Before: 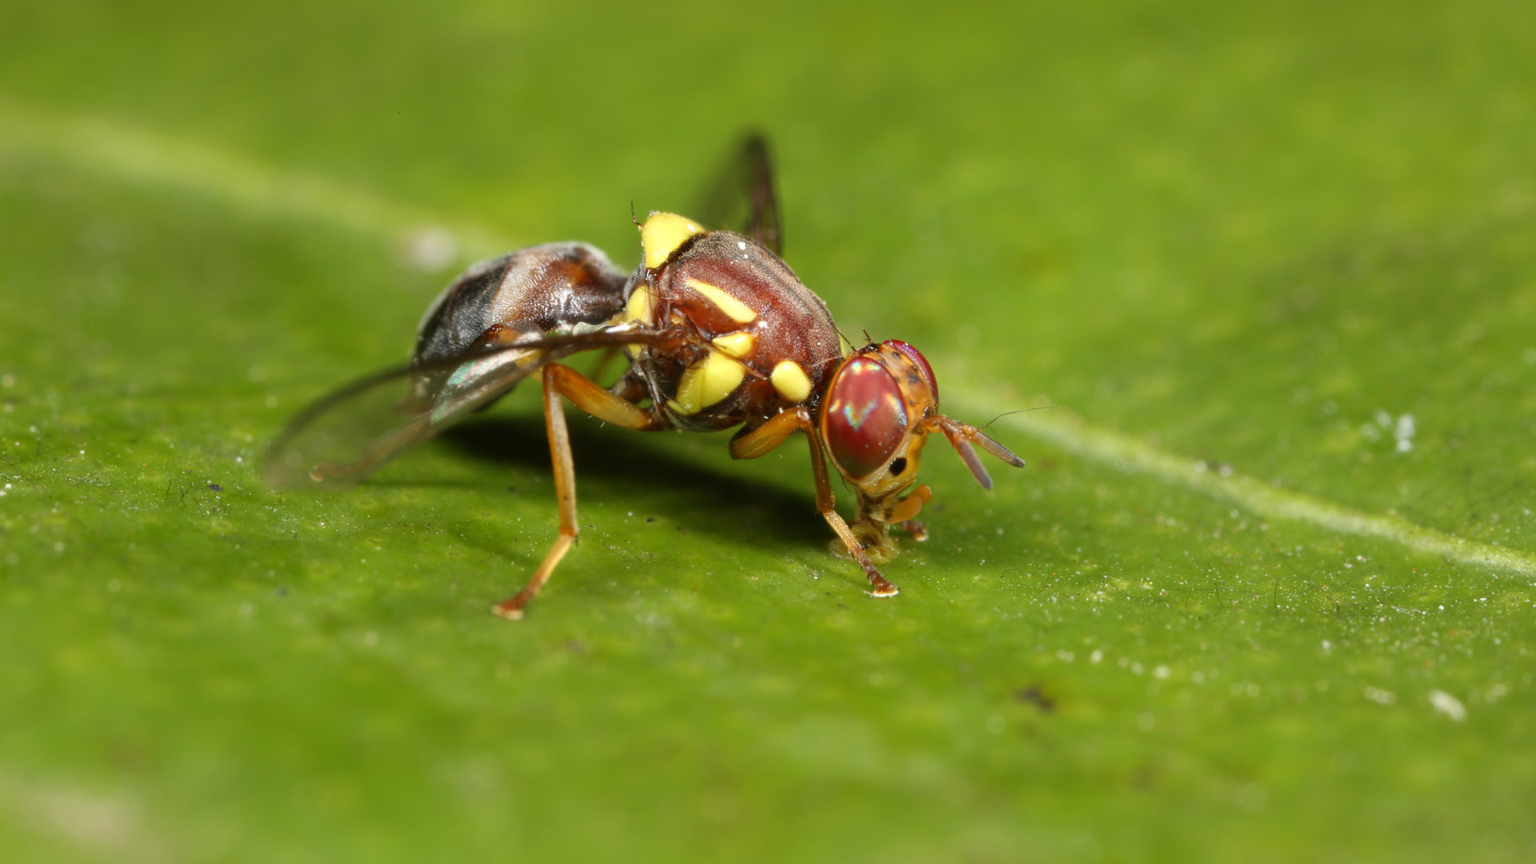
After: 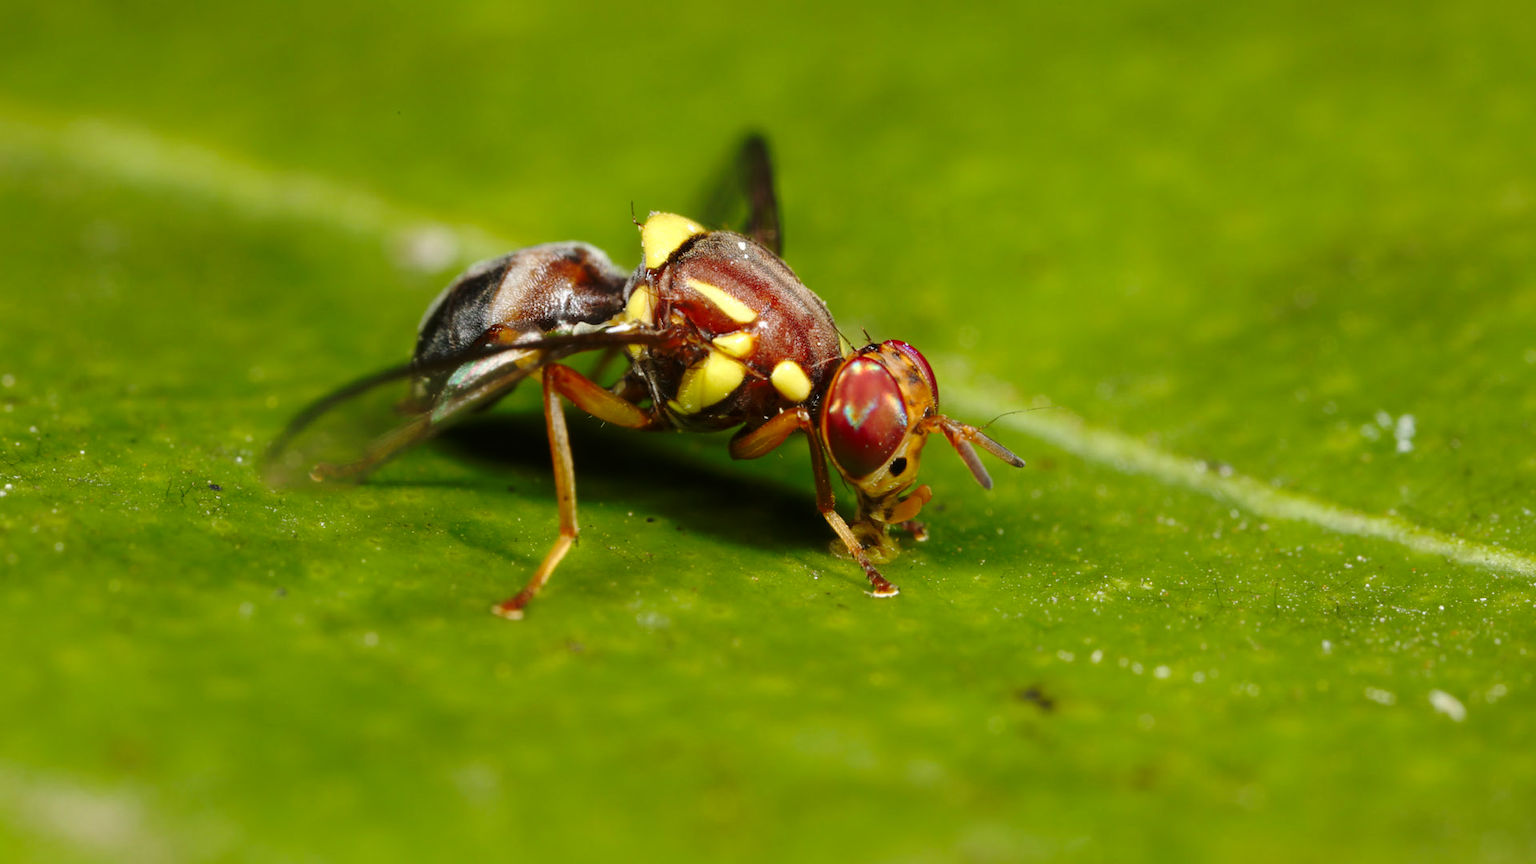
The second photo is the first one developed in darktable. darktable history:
base curve: curves: ch0 [(0, 0) (0.073, 0.04) (0.157, 0.139) (0.492, 0.492) (0.758, 0.758) (1, 1)], preserve colors none
shadows and highlights: shadows -68.58, highlights 33.58, soften with gaussian
